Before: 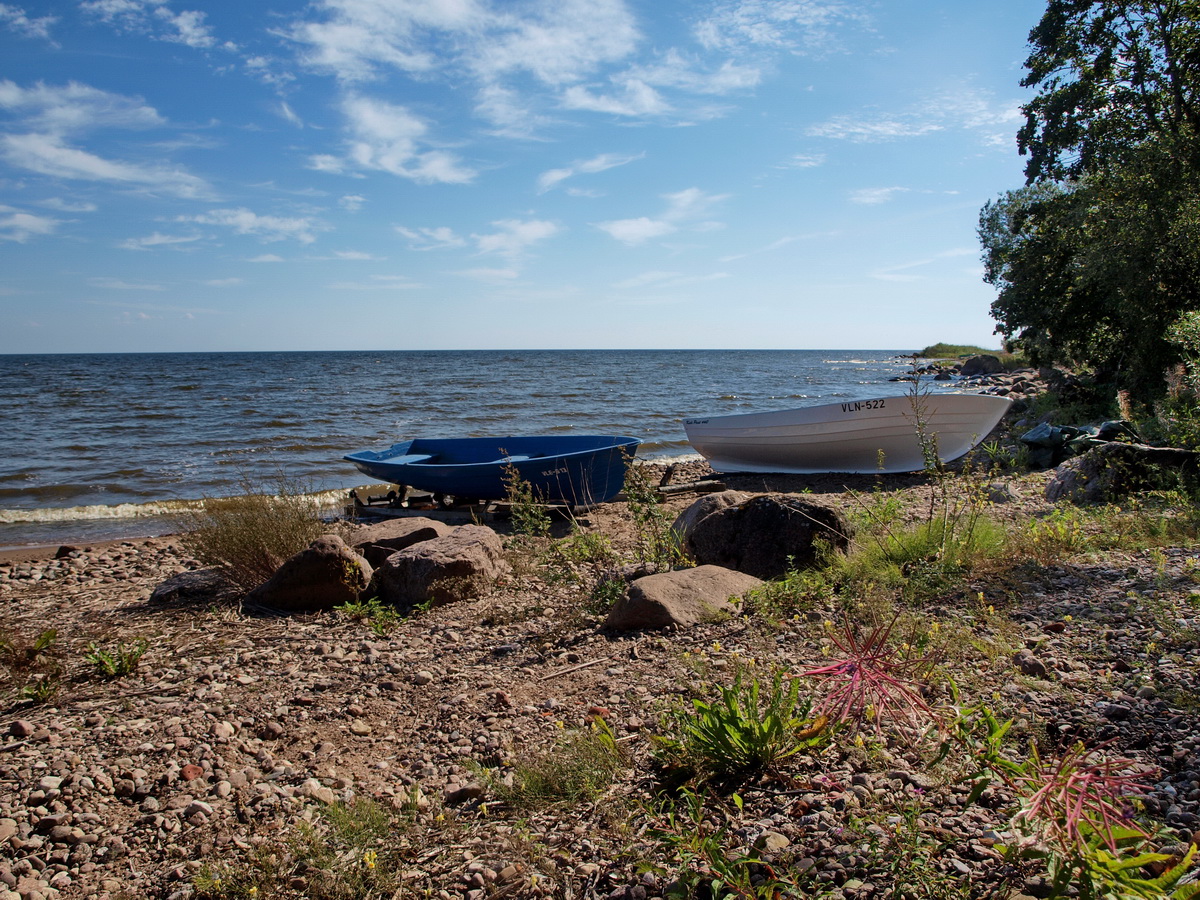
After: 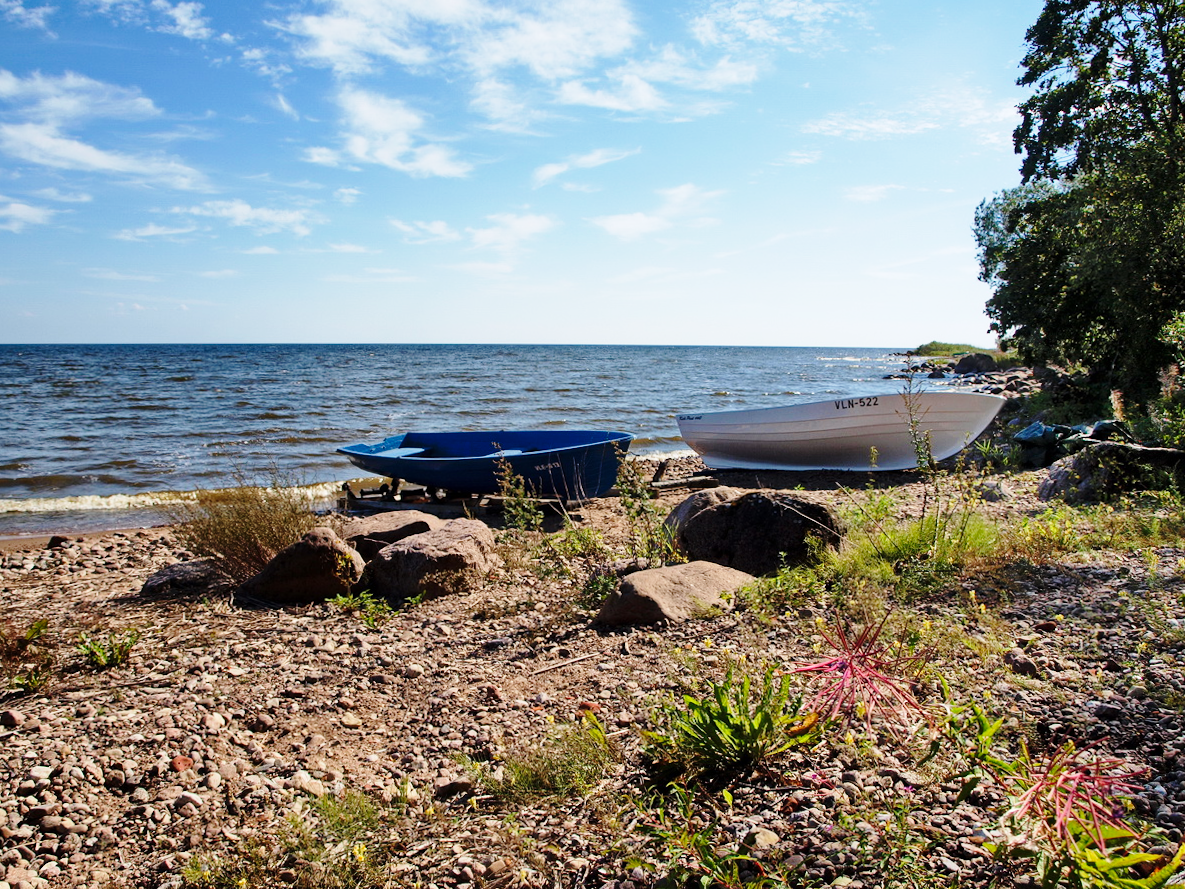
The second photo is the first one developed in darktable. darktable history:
base curve: curves: ch0 [(0, 0) (0.028, 0.03) (0.121, 0.232) (0.46, 0.748) (0.859, 0.968) (1, 1)], preserve colors none
crop and rotate: angle -0.517°
